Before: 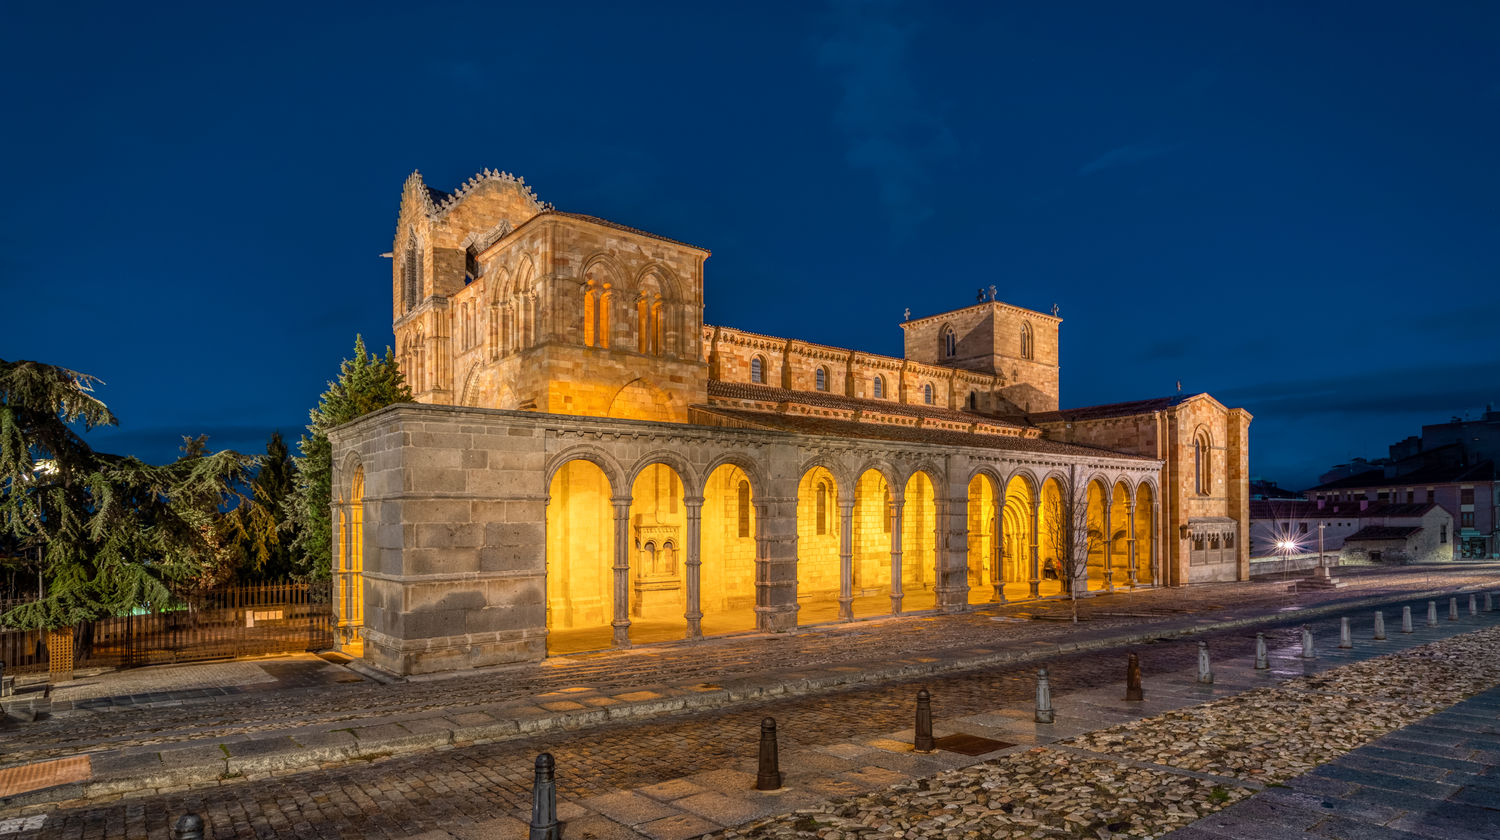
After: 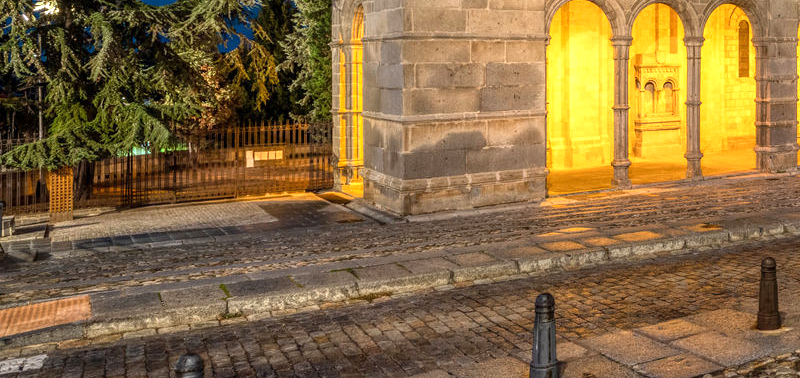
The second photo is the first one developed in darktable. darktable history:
exposure: exposure 0.657 EV, compensate highlight preservation false
crop and rotate: top 54.778%, right 46.61%, bottom 0.159%
